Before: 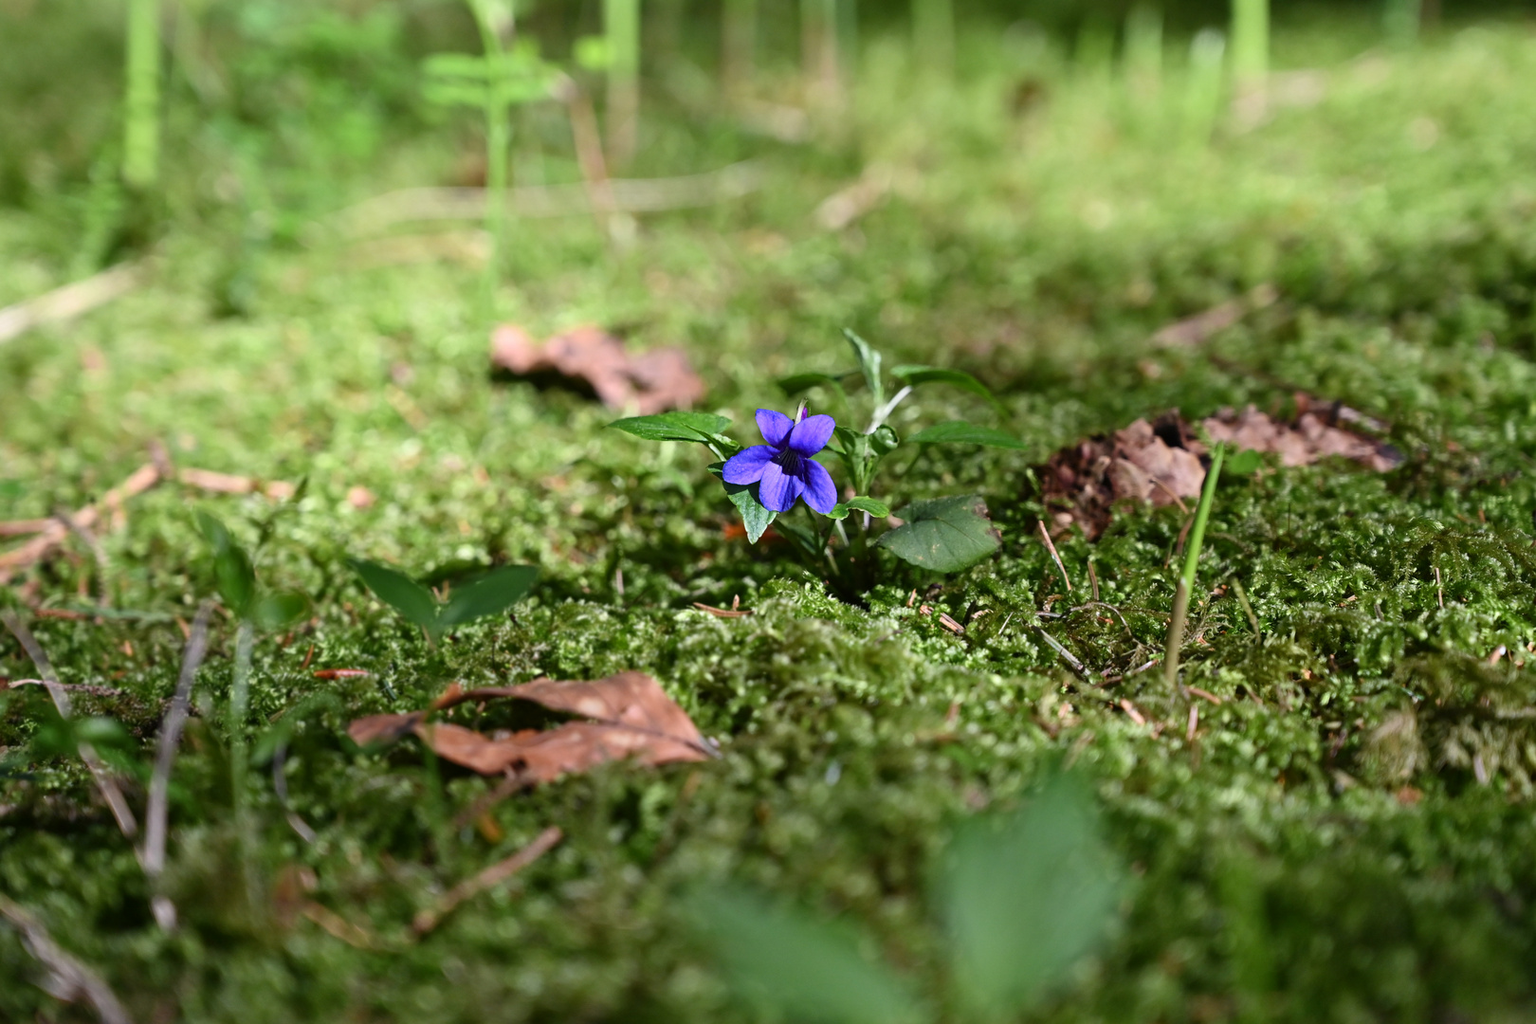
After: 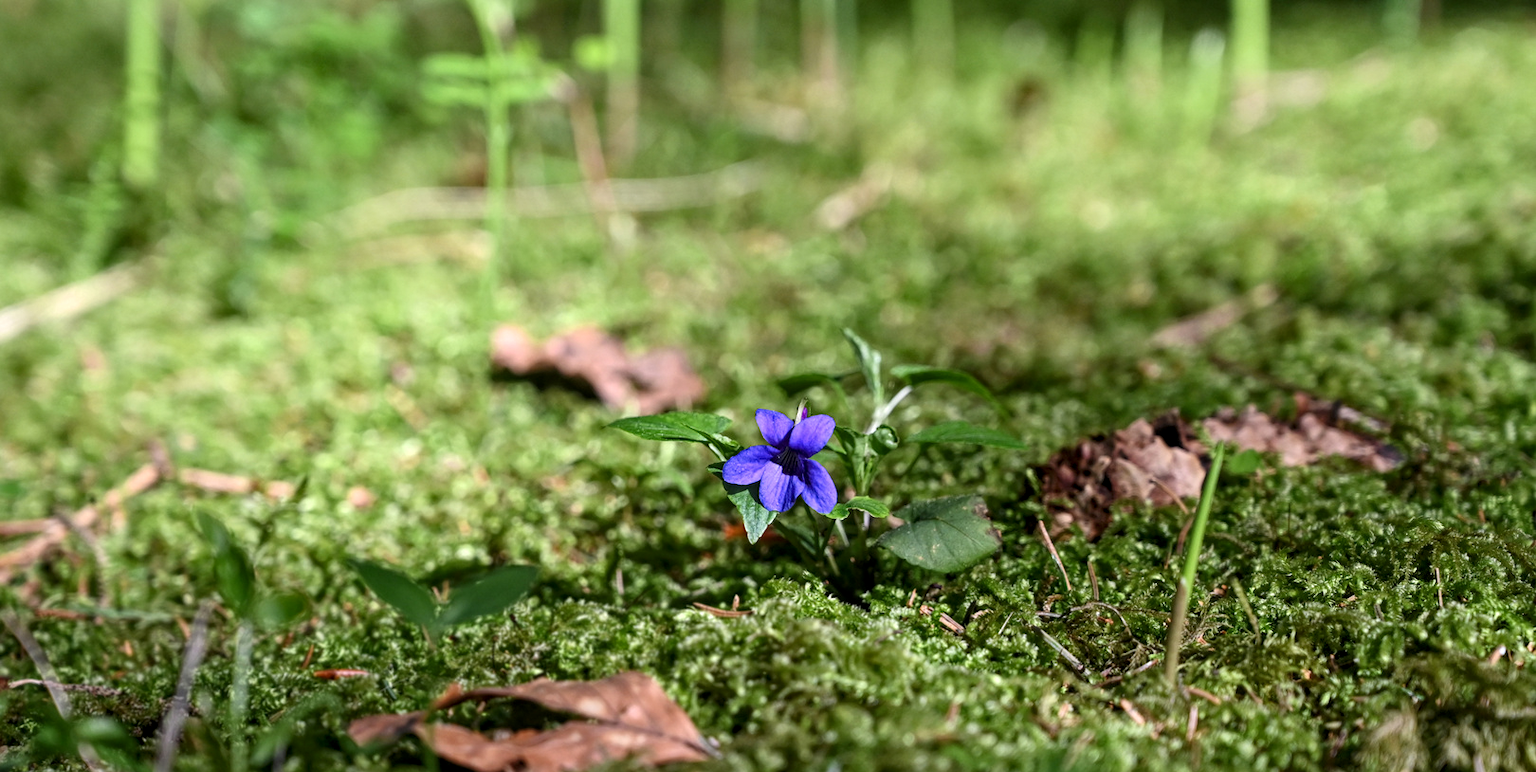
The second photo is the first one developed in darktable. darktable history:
local contrast: highlights 95%, shadows 90%, detail 160%, midtone range 0.2
crop: bottom 24.519%
